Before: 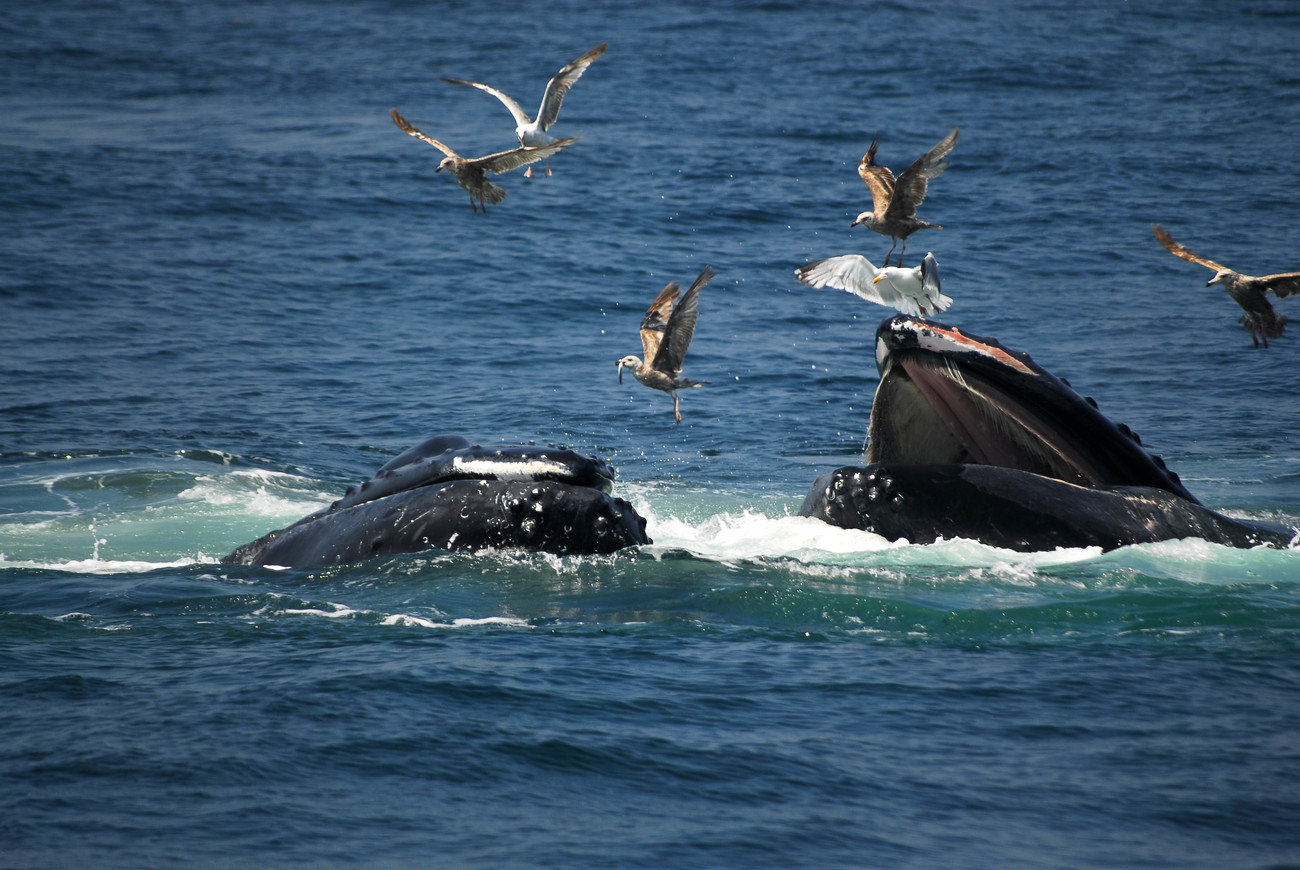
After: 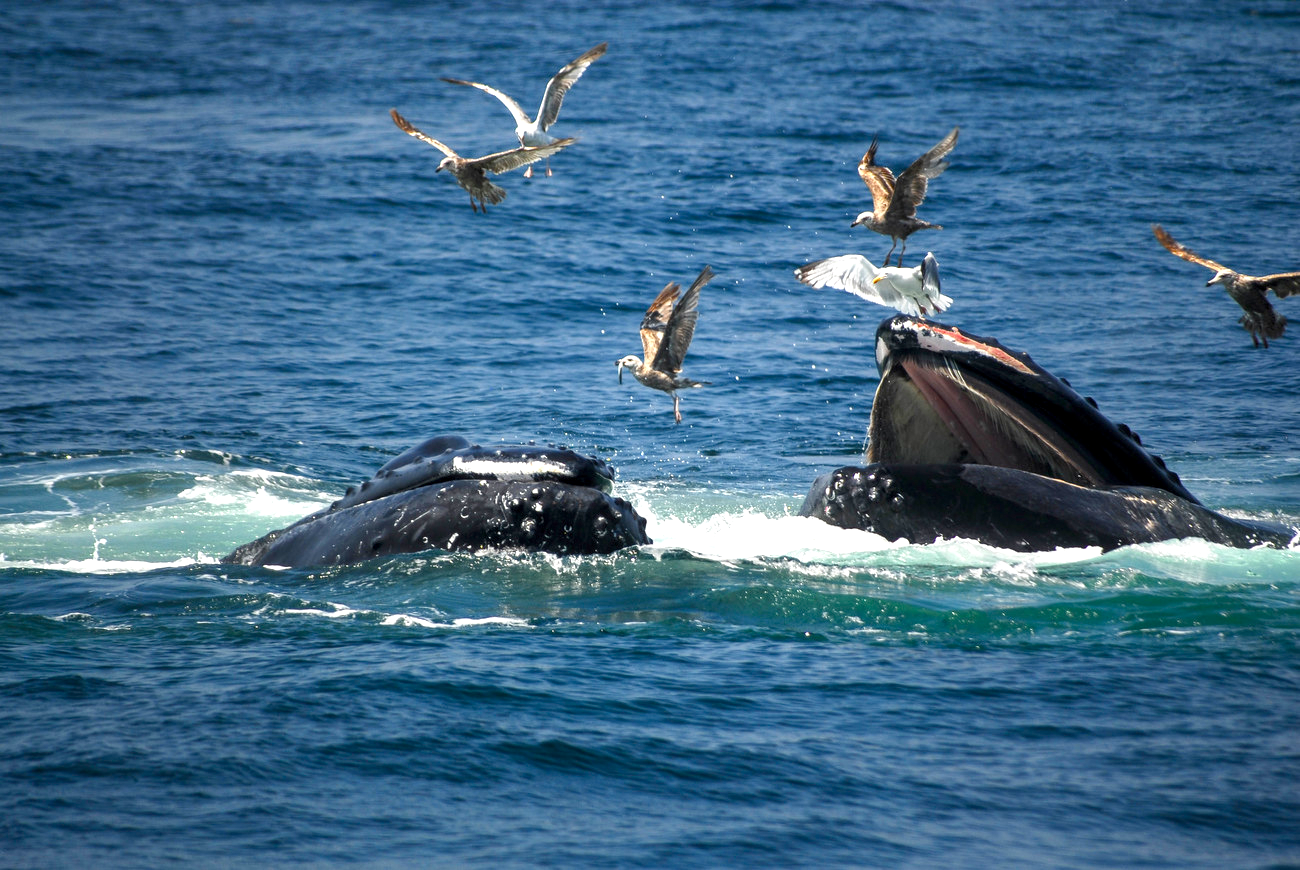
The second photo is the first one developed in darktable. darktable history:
color balance rgb: perceptual saturation grading › global saturation 20%, perceptual saturation grading › highlights -25%, perceptual saturation grading › shadows 25%
exposure: exposure 0.6 EV, compensate highlight preservation false
local contrast: on, module defaults
